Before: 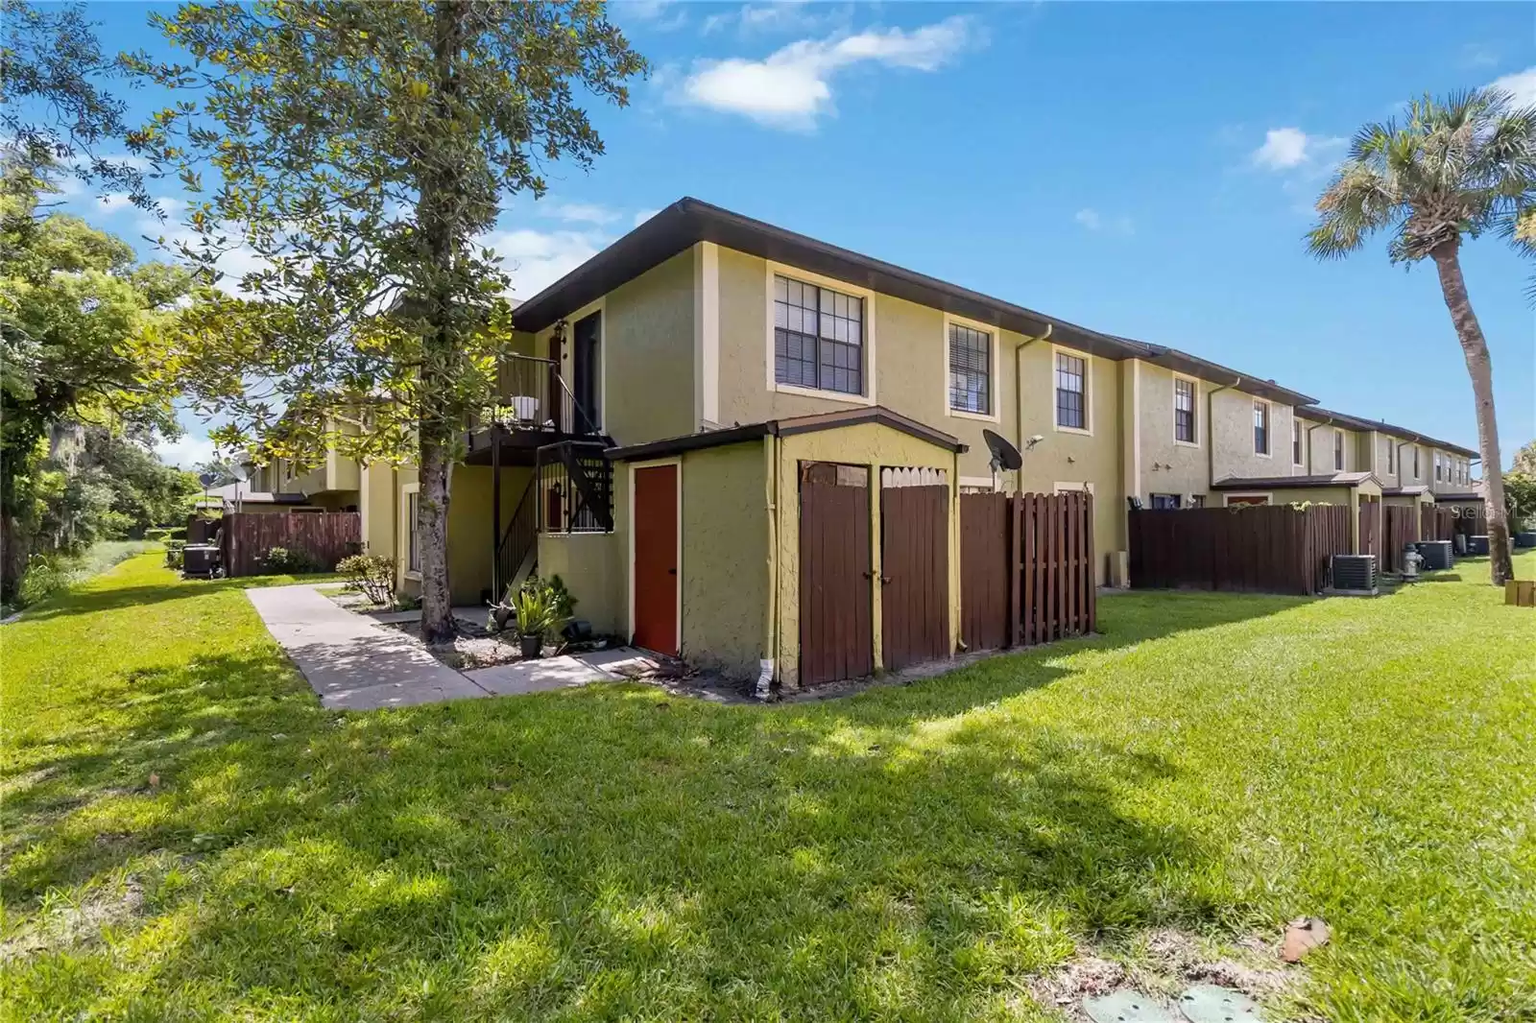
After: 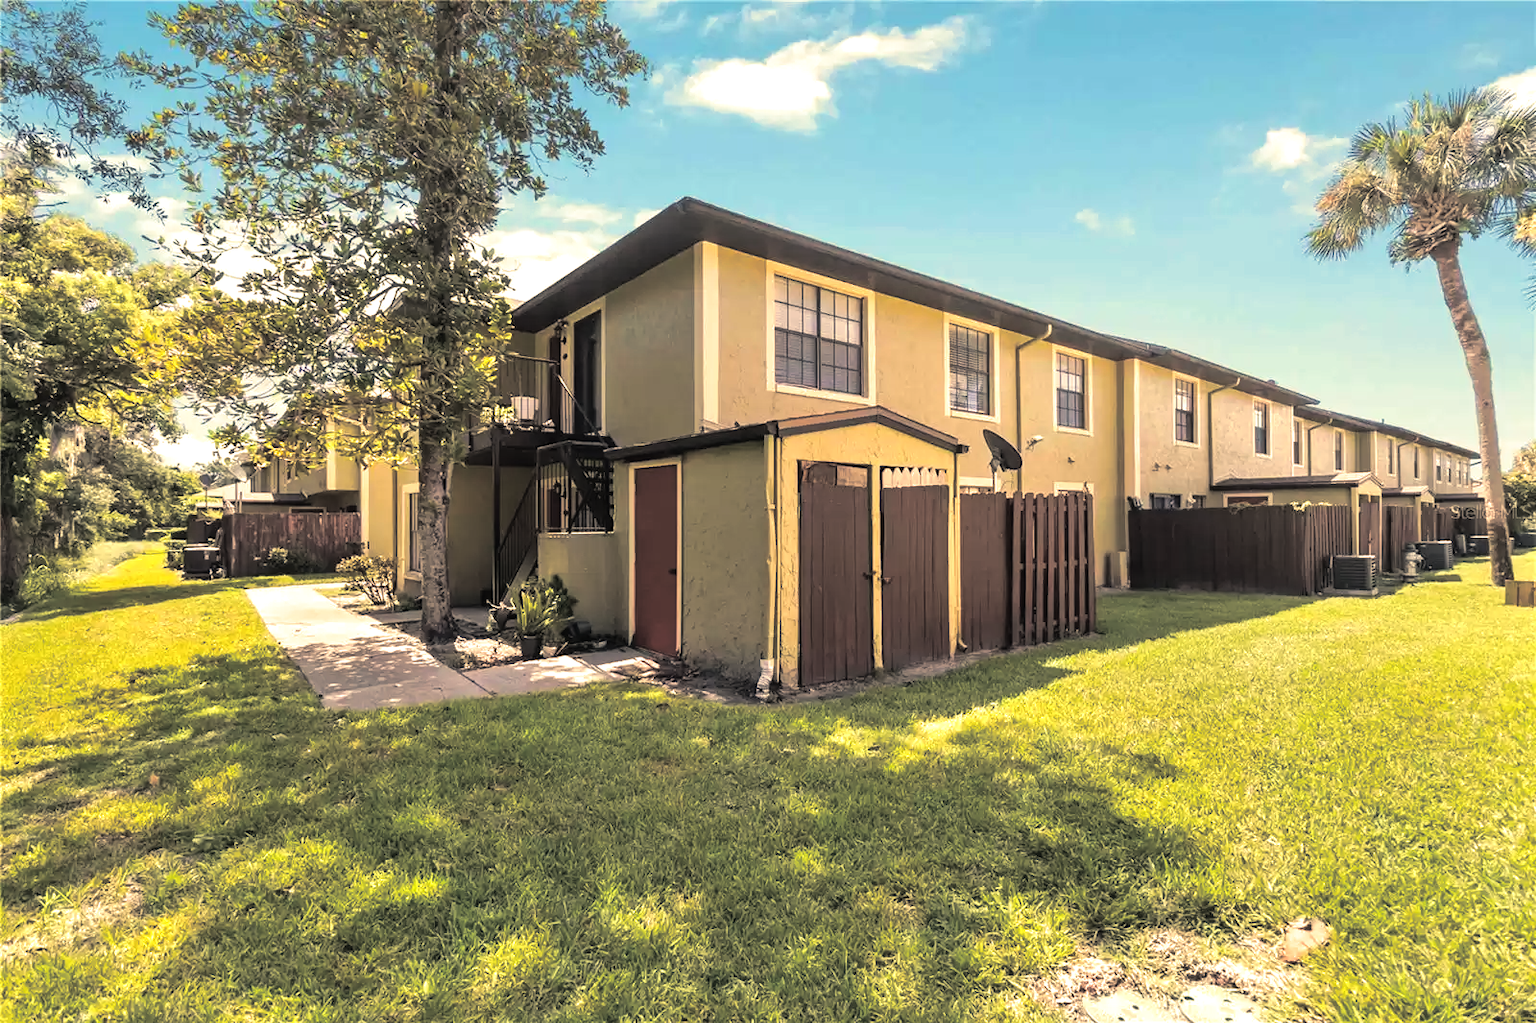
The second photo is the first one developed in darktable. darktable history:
exposure: black level correction -0.002, exposure 0.54 EV, compensate highlight preservation false
split-toning: shadows › hue 43.2°, shadows › saturation 0, highlights › hue 50.4°, highlights › saturation 1
white balance: red 1.138, green 0.996, blue 0.812
